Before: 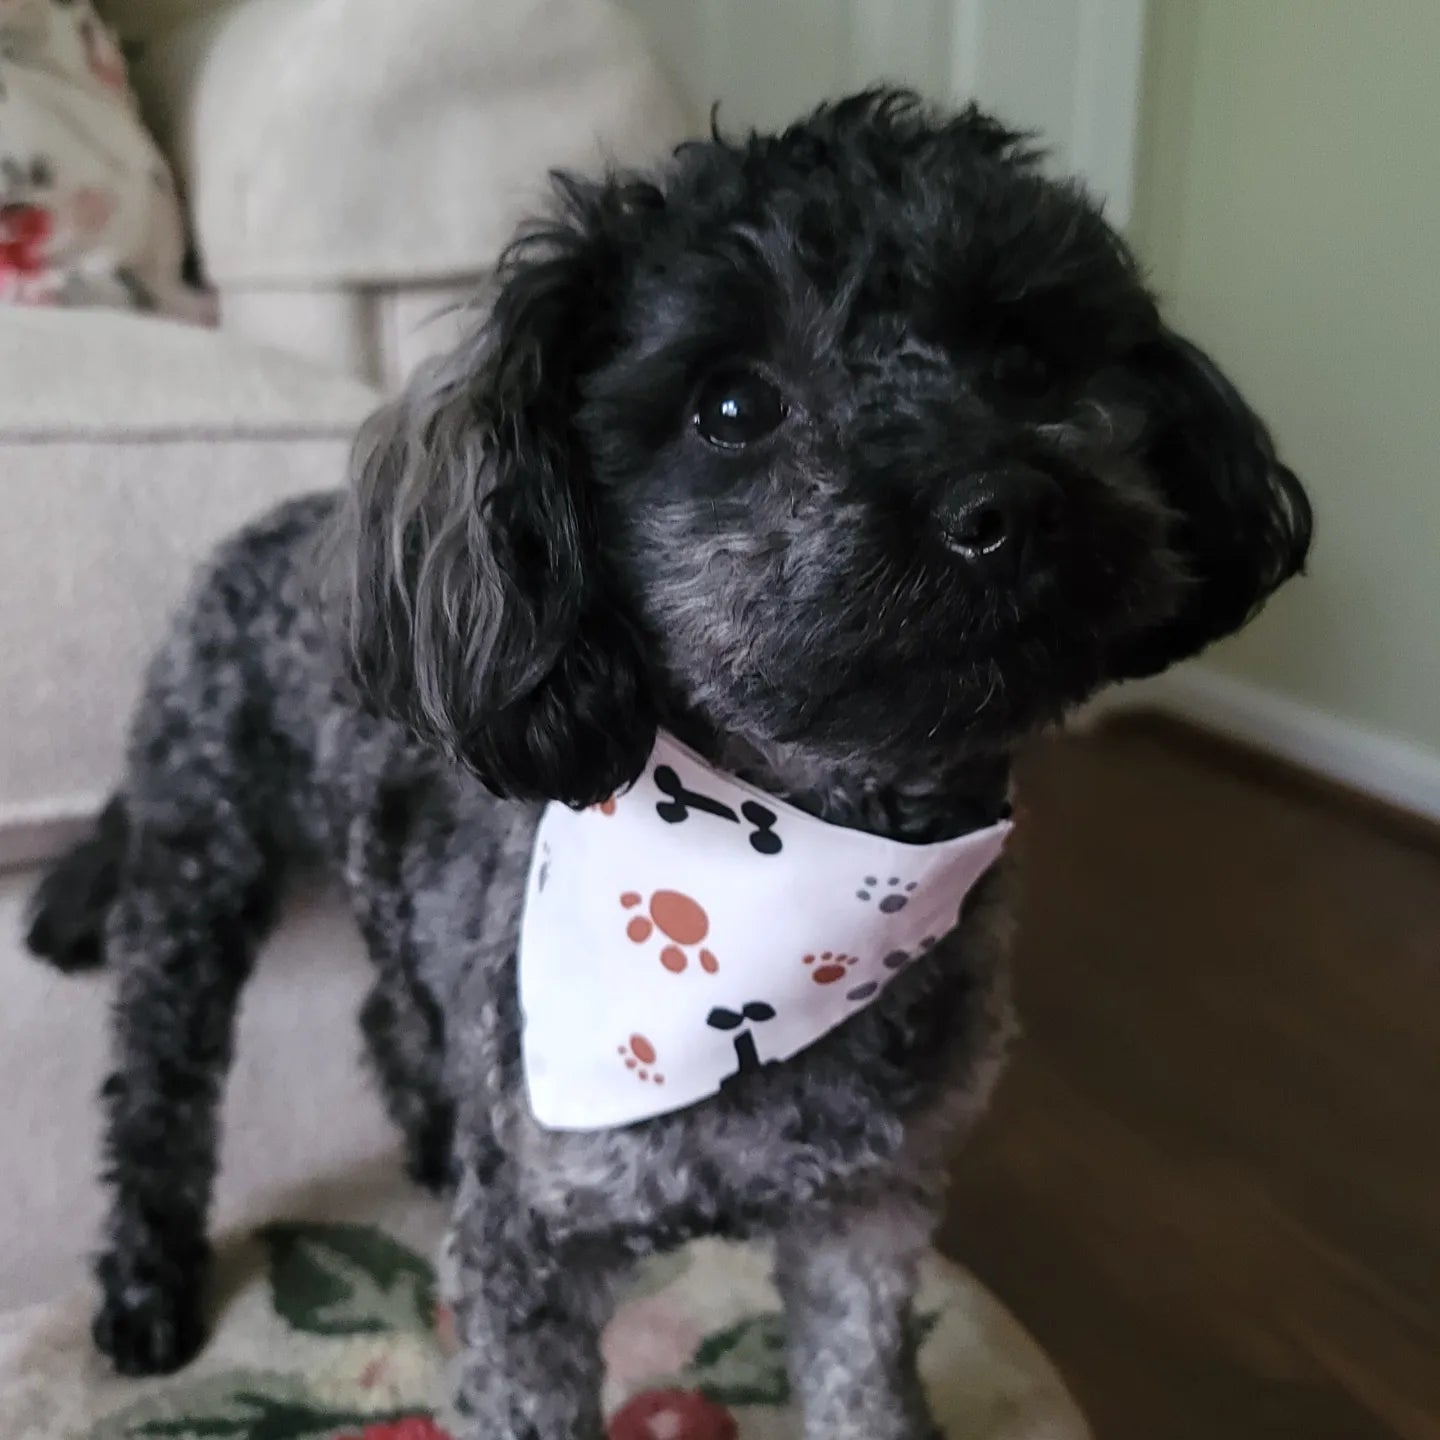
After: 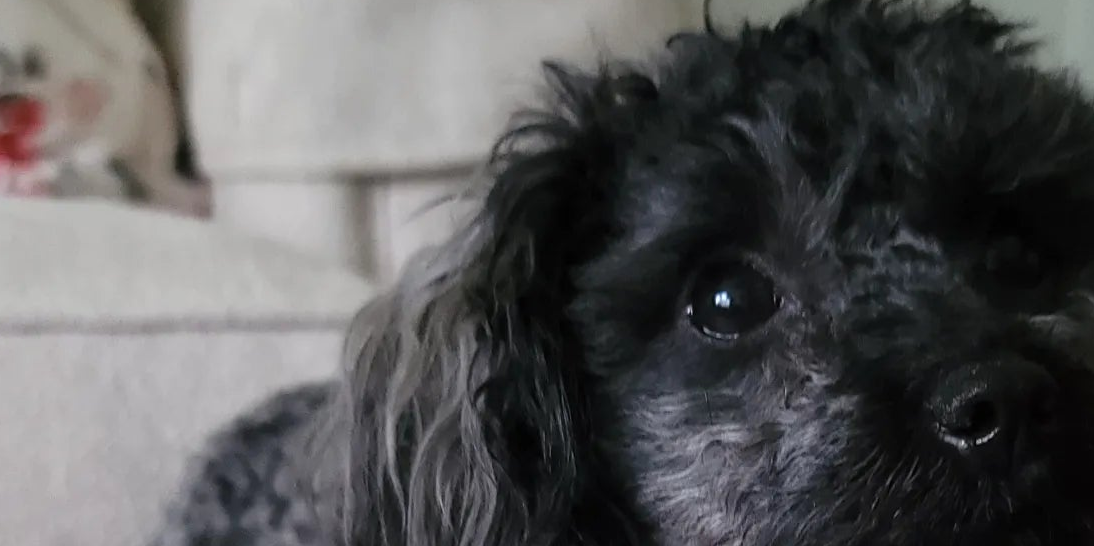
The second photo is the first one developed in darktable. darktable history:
crop: left 0.542%, top 7.634%, right 23.443%, bottom 54.401%
